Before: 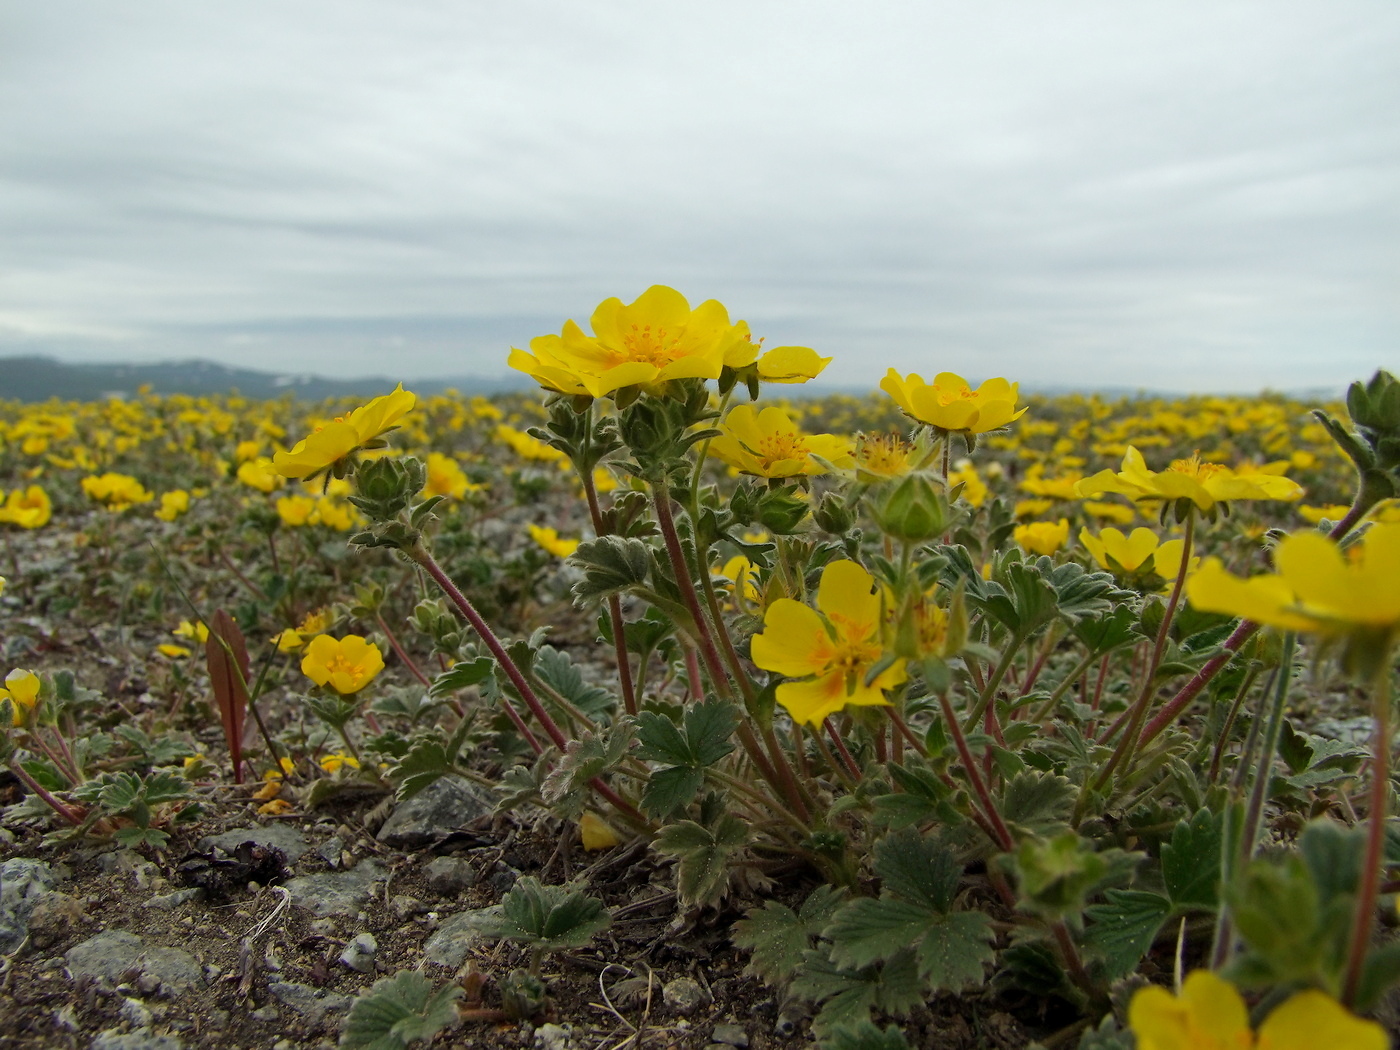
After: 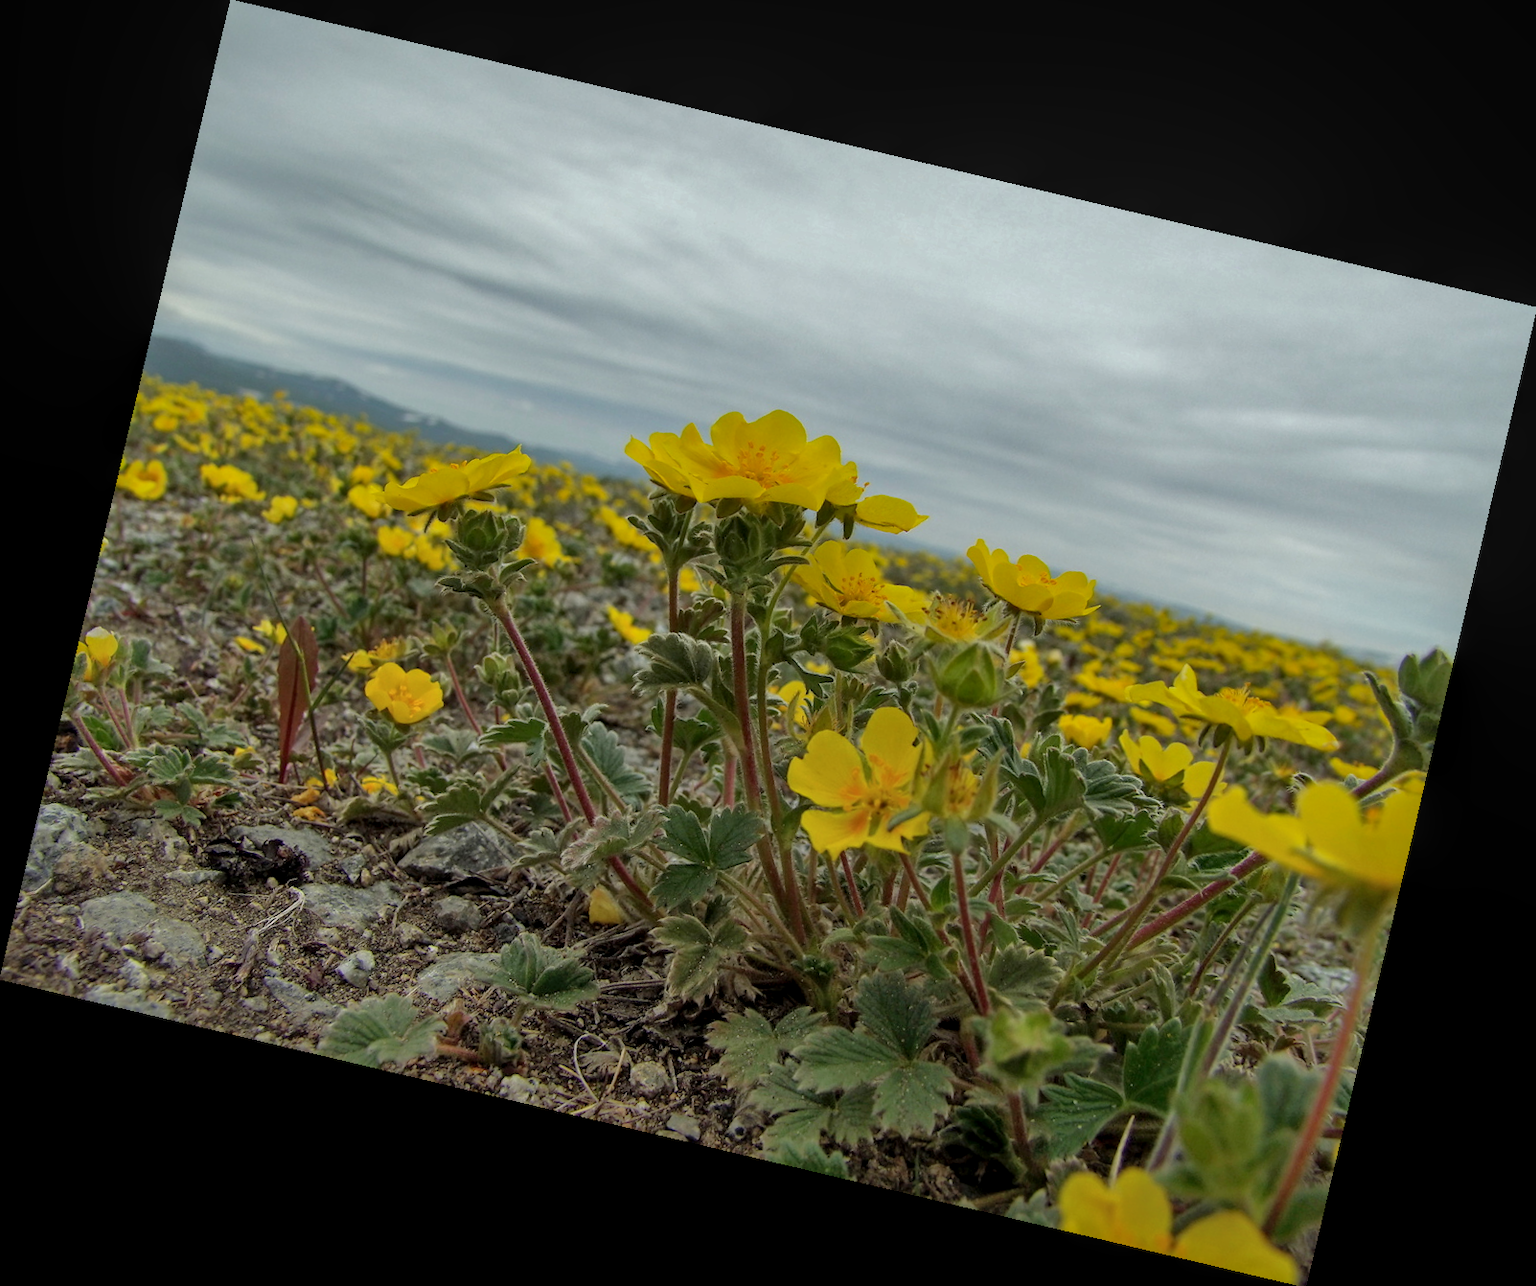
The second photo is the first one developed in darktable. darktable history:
shadows and highlights: highlights -60
local contrast: on, module defaults
rotate and perspective: rotation 13.27°, automatic cropping off
